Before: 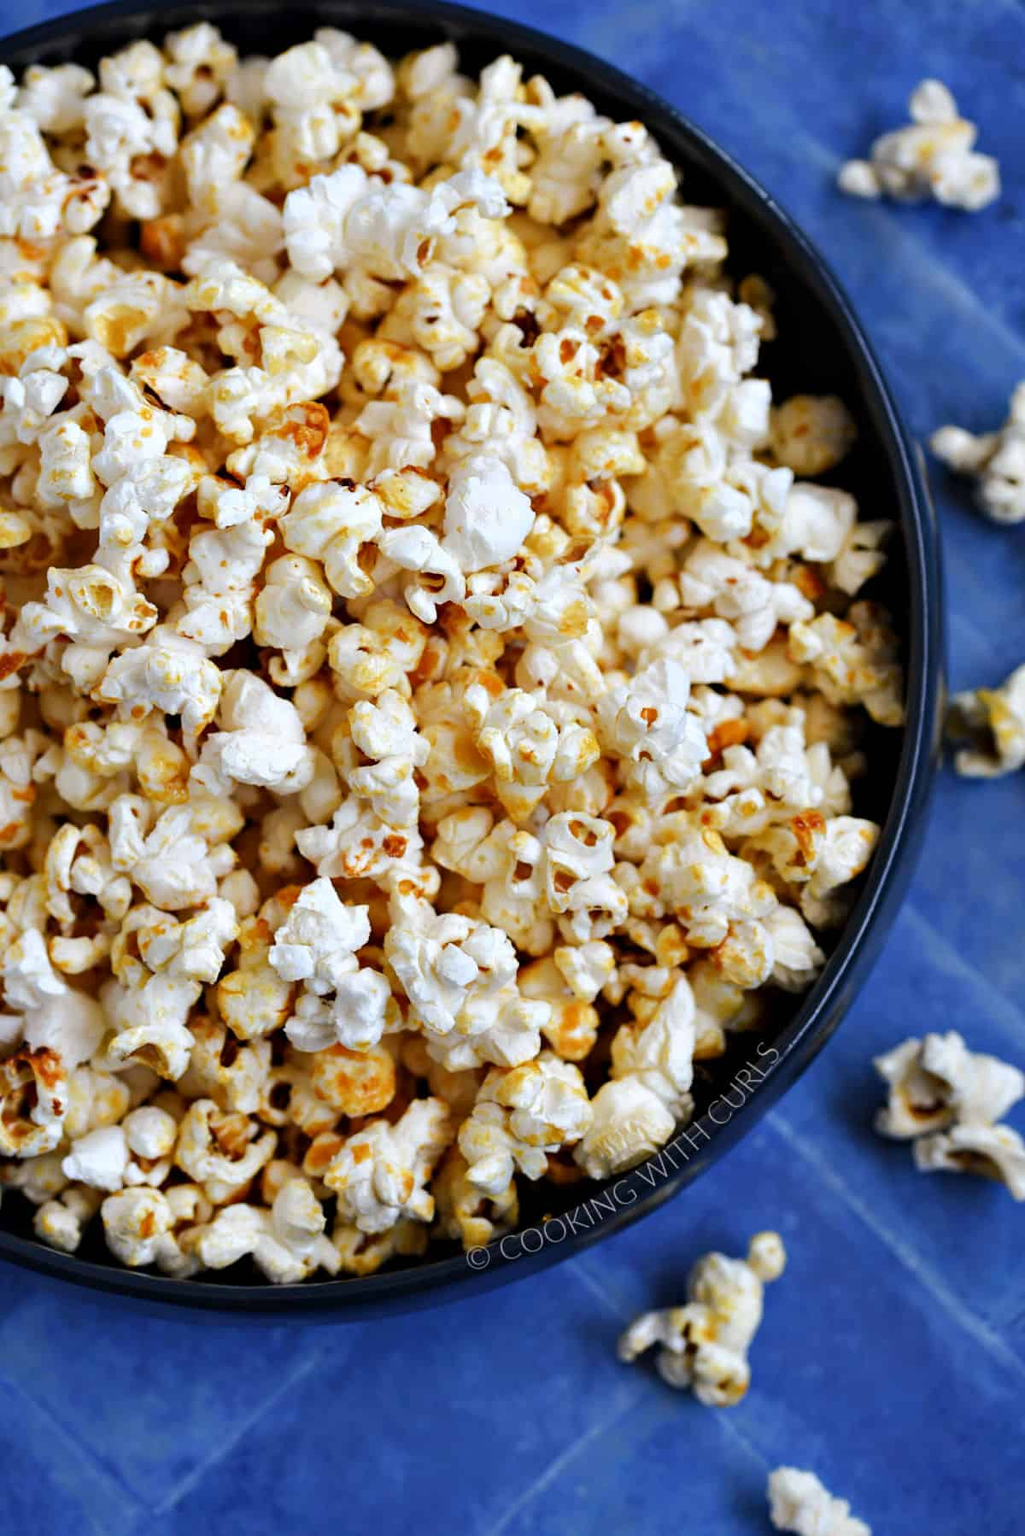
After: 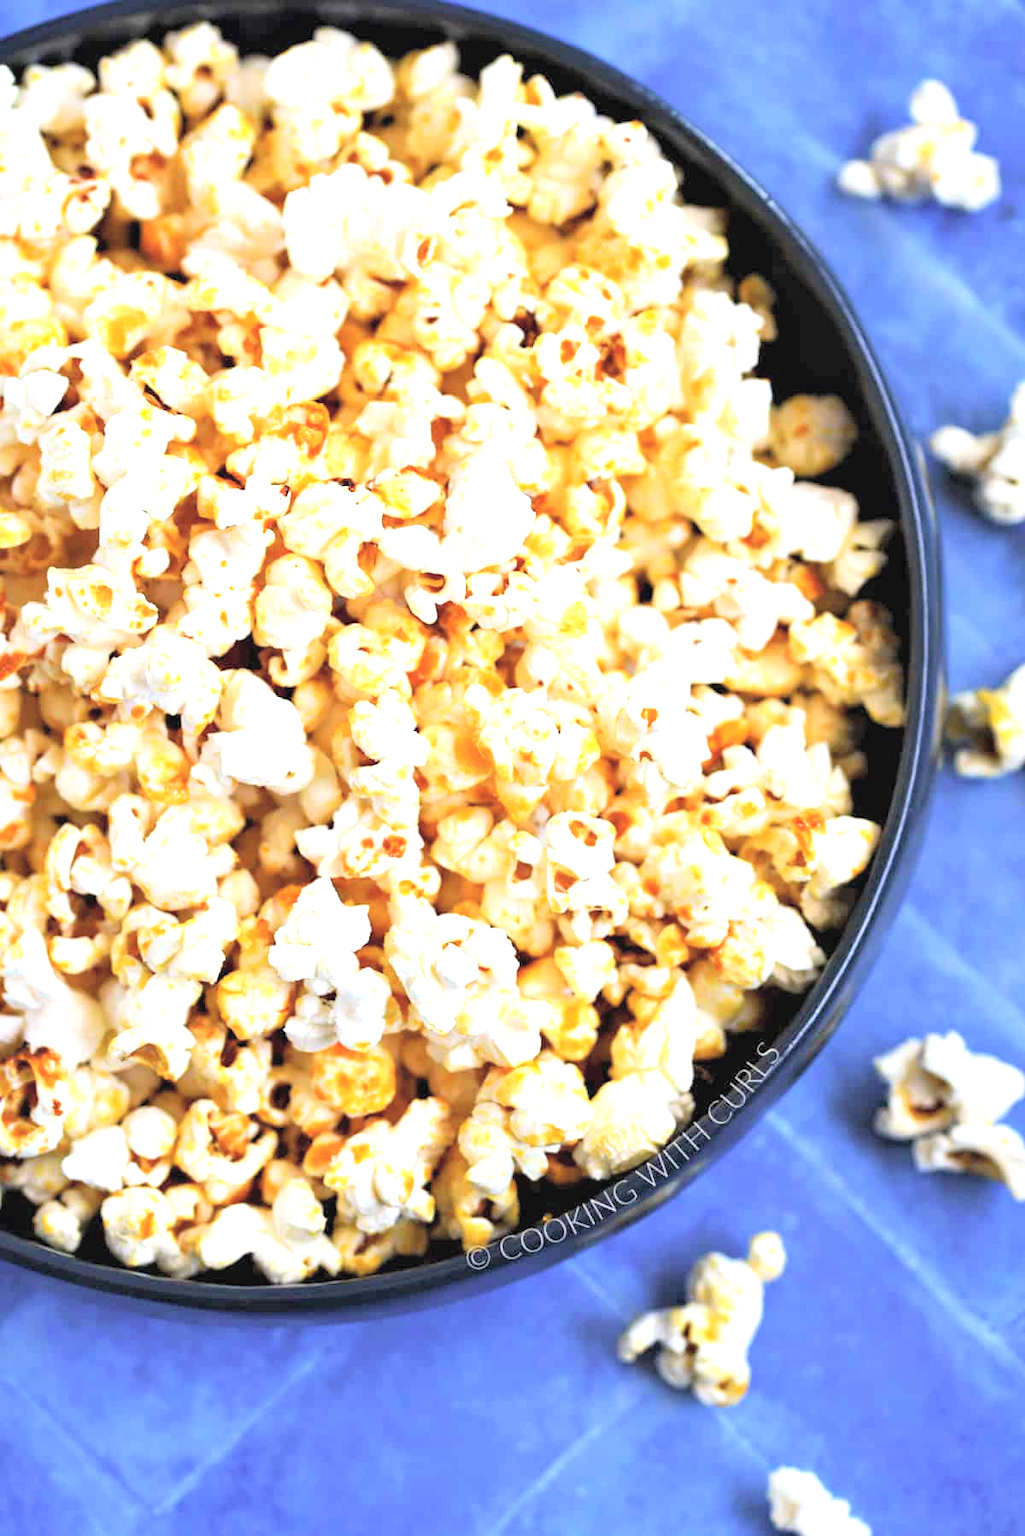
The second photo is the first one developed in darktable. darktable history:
exposure: black level correction 0, exposure 1.1 EV, compensate exposure bias true, compensate highlight preservation false
contrast brightness saturation: brightness 0.28
